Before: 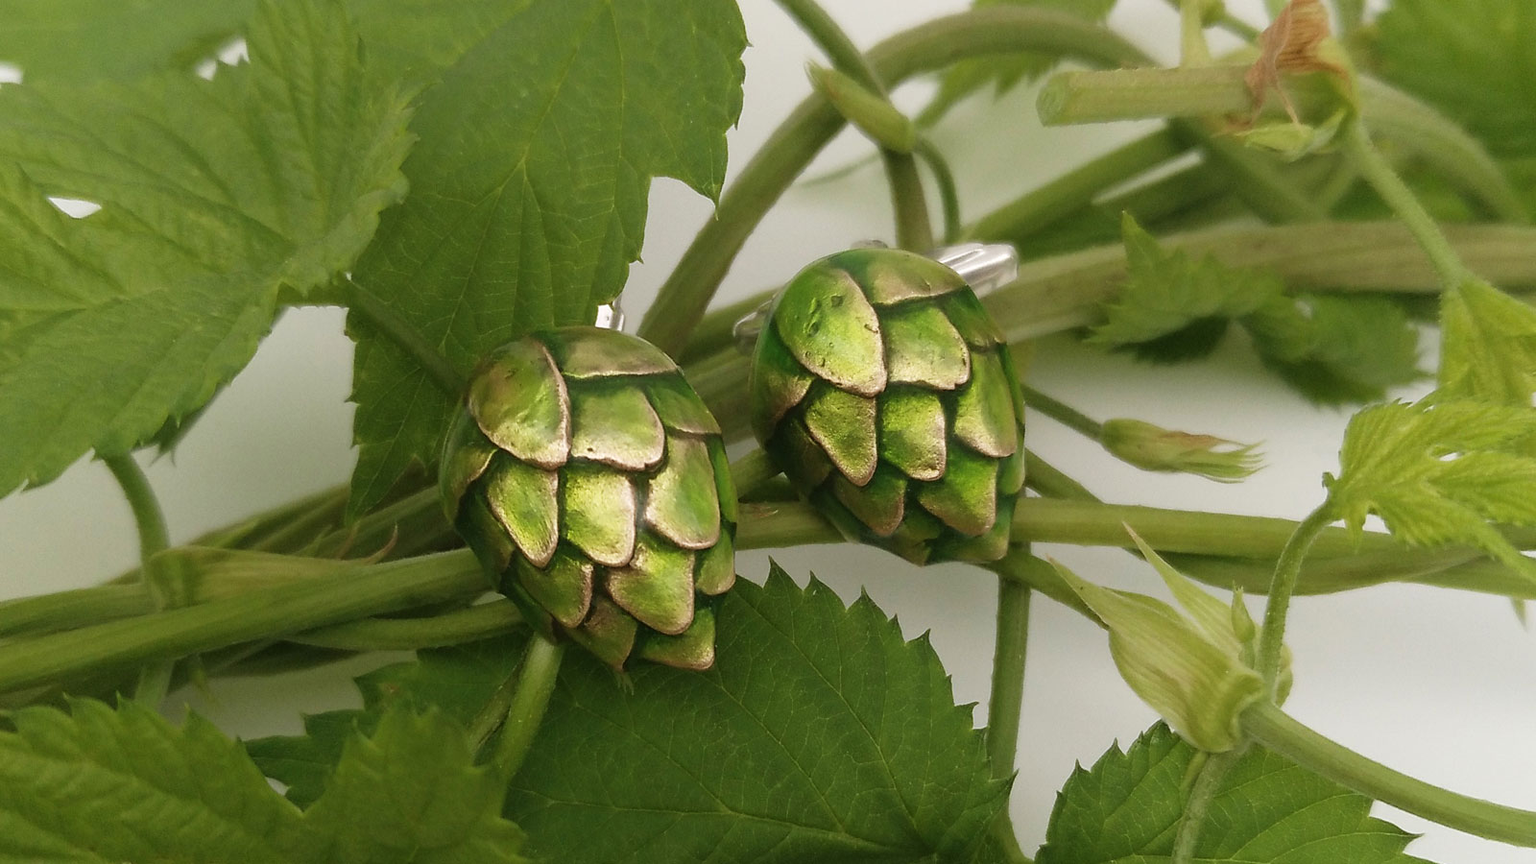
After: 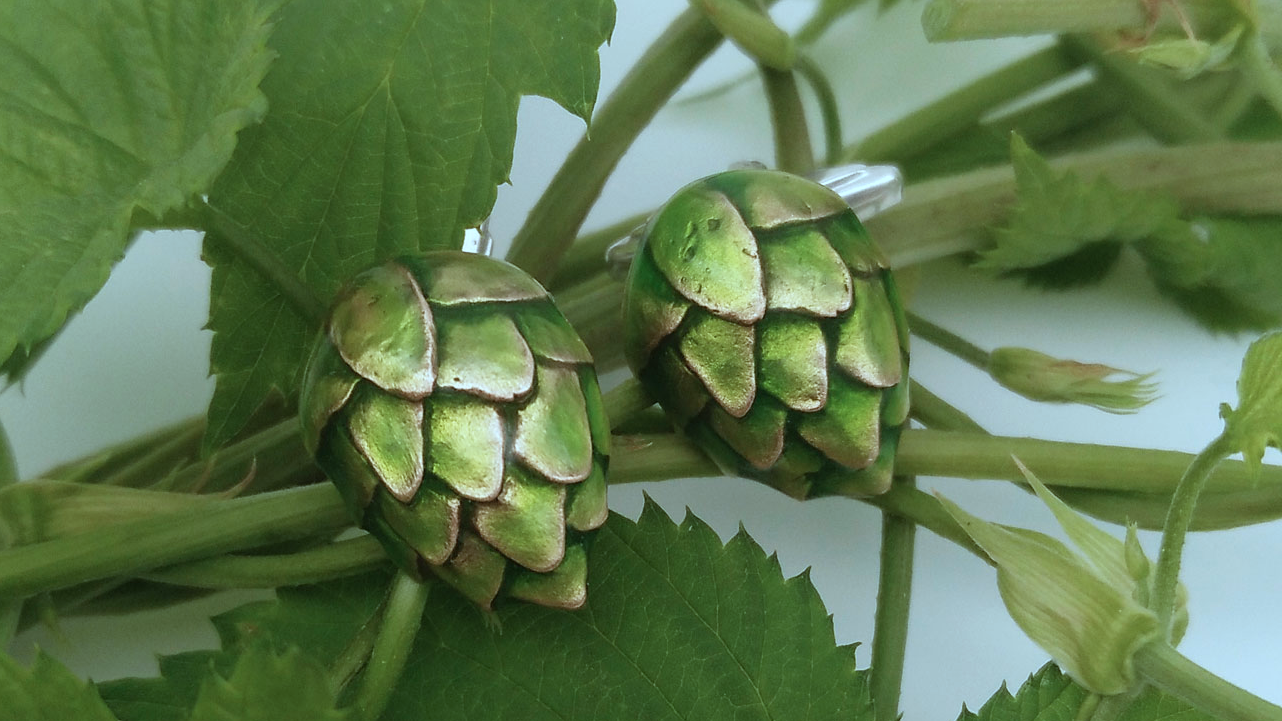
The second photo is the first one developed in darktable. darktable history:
color correction: highlights a* -10.71, highlights b* -19.35
crop and rotate: left 9.949%, top 9.964%, right 9.91%, bottom 9.856%
